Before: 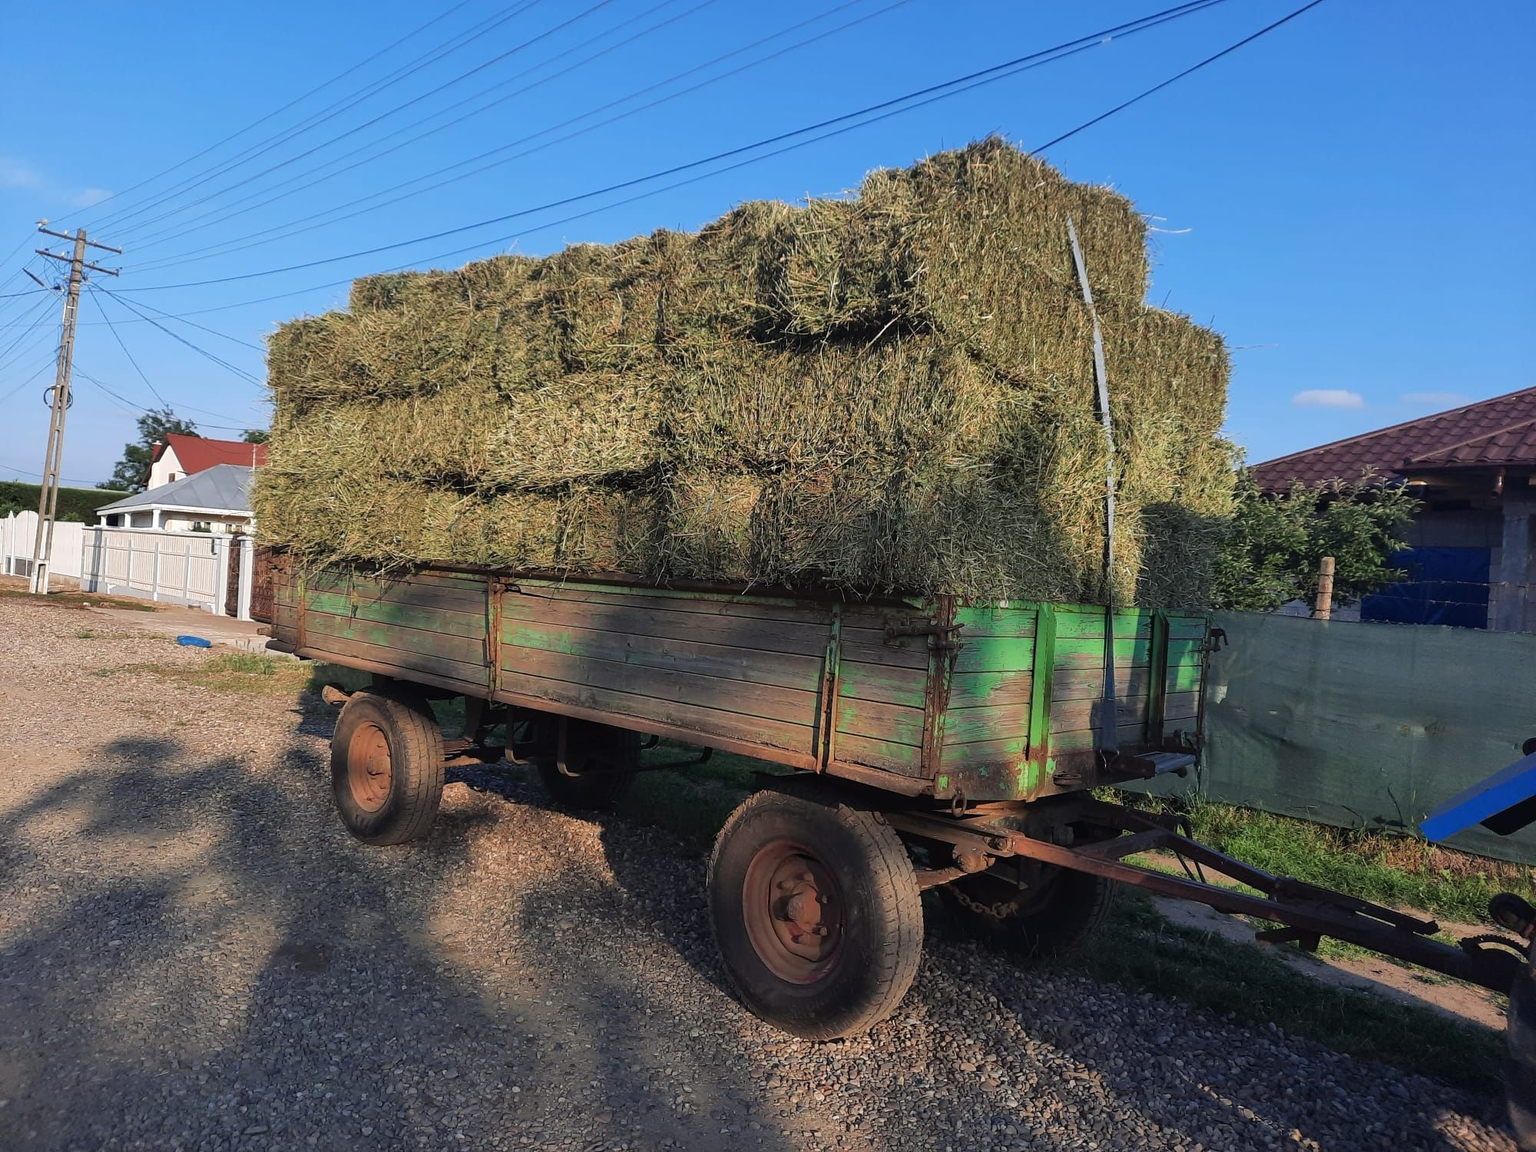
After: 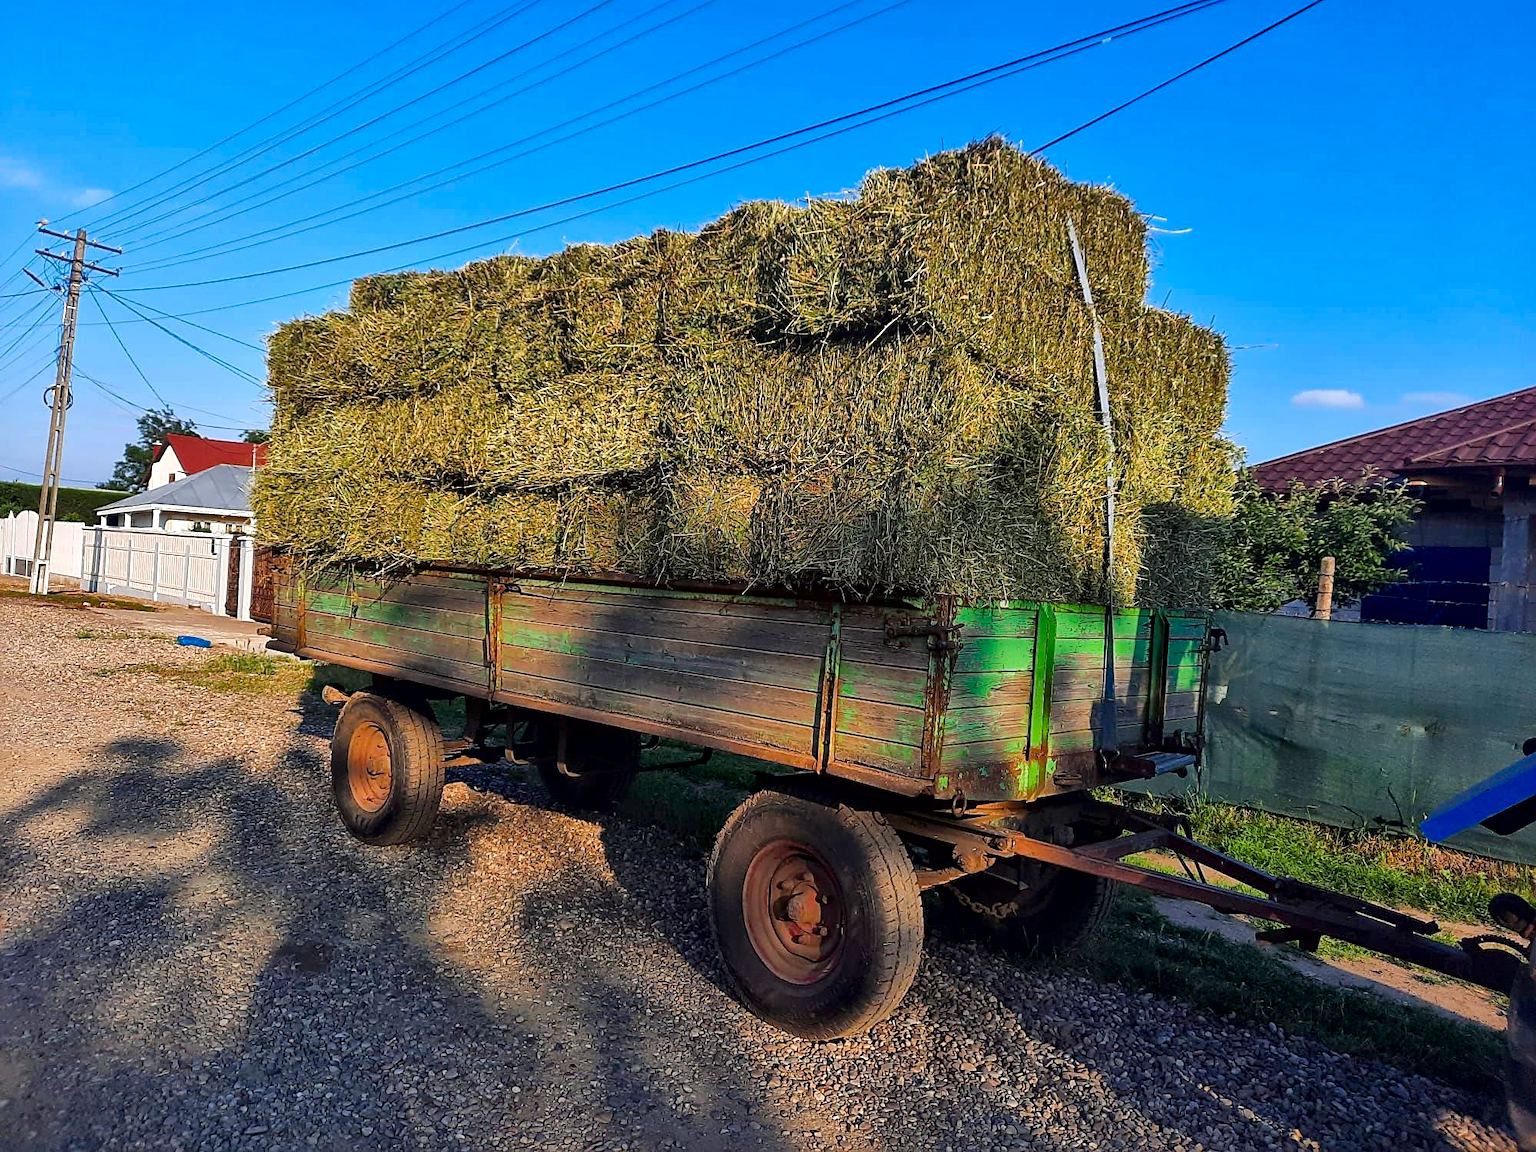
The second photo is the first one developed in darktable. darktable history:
color balance rgb: perceptual saturation grading › global saturation 35.726%, perceptual saturation grading › shadows 35.086%, global vibrance 15.006%
local contrast: mode bilateral grid, contrast 21, coarseness 50, detail 171%, midtone range 0.2
sharpen: on, module defaults
